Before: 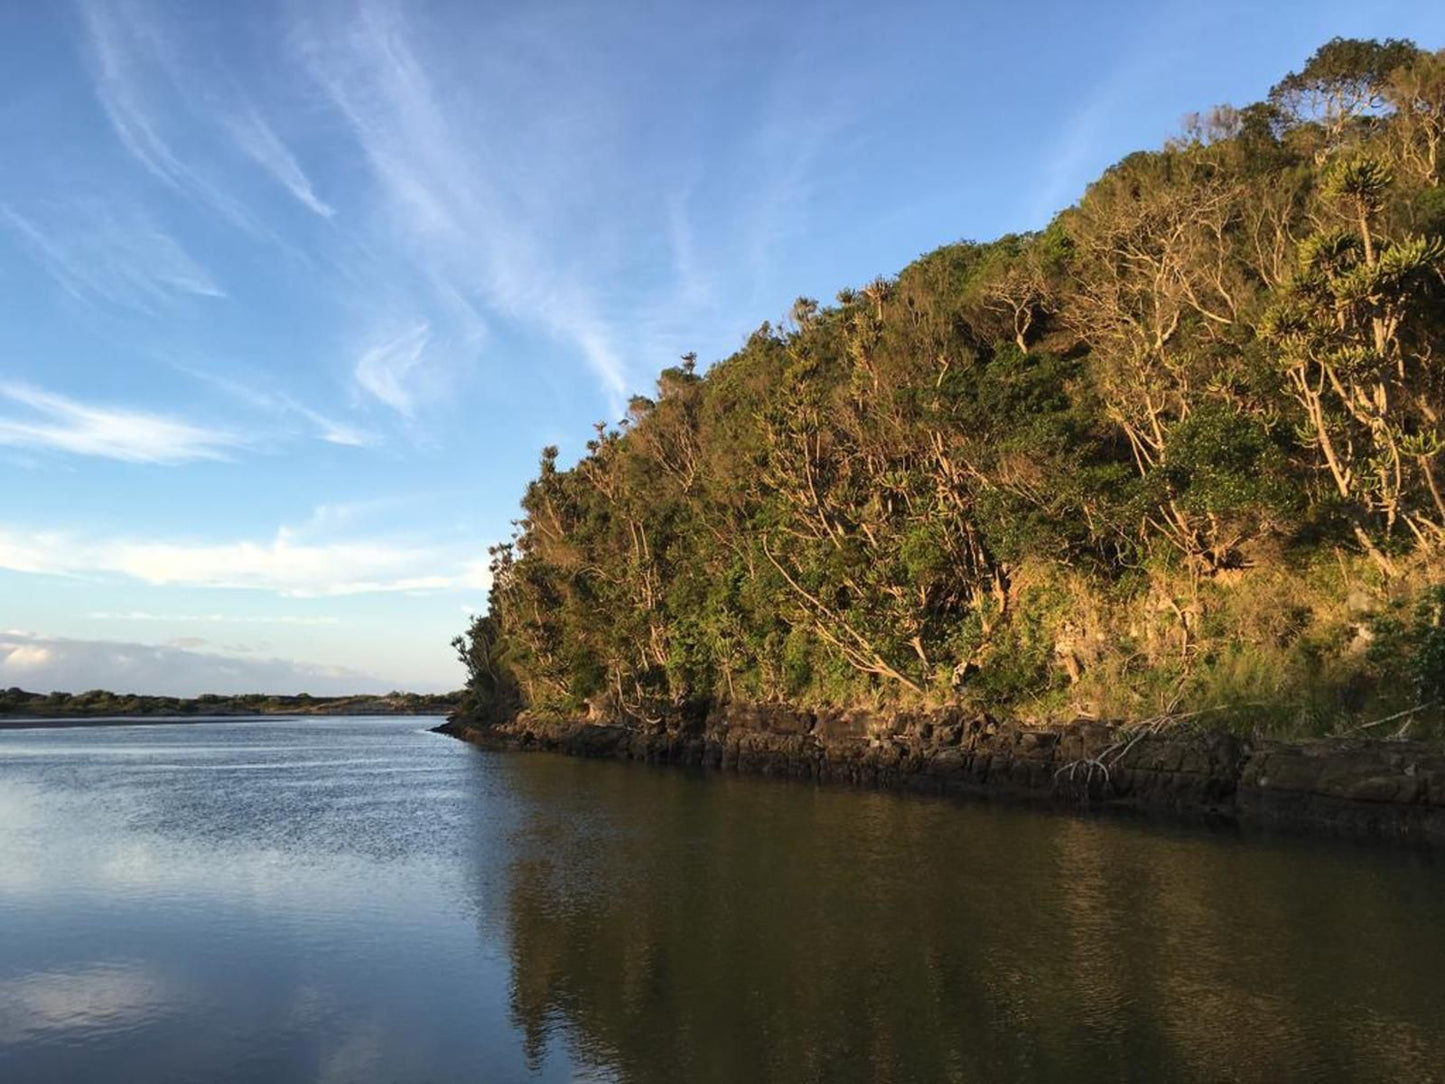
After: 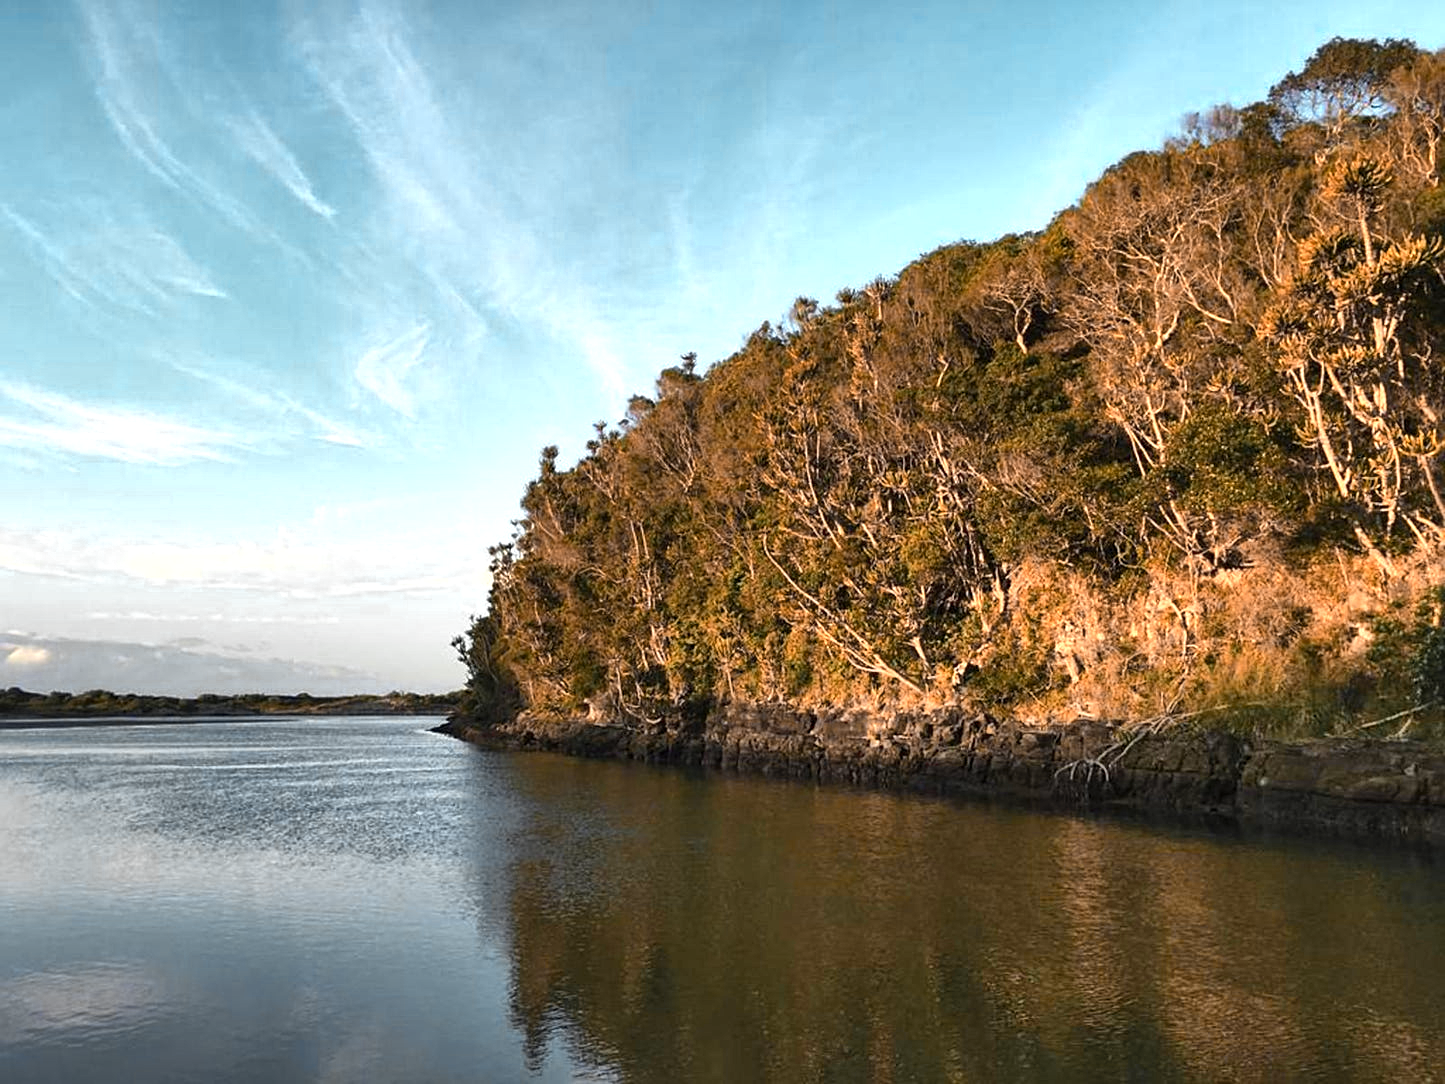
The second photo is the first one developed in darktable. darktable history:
base curve: curves: ch0 [(0, 0) (0.303, 0.277) (1, 1)], preserve colors none
sharpen: radius 2.131, amount 0.389, threshold 0.146
shadows and highlights: white point adjustment 1.03, soften with gaussian
color zones: curves: ch0 [(0.009, 0.528) (0.136, 0.6) (0.255, 0.586) (0.39, 0.528) (0.522, 0.584) (0.686, 0.736) (0.849, 0.561)]; ch1 [(0.045, 0.781) (0.14, 0.416) (0.257, 0.695) (0.442, 0.032) (0.738, 0.338) (0.818, 0.632) (0.891, 0.741) (1, 0.704)]; ch2 [(0, 0.667) (0.141, 0.52) (0.26, 0.37) (0.474, 0.432) (0.743, 0.286)]
